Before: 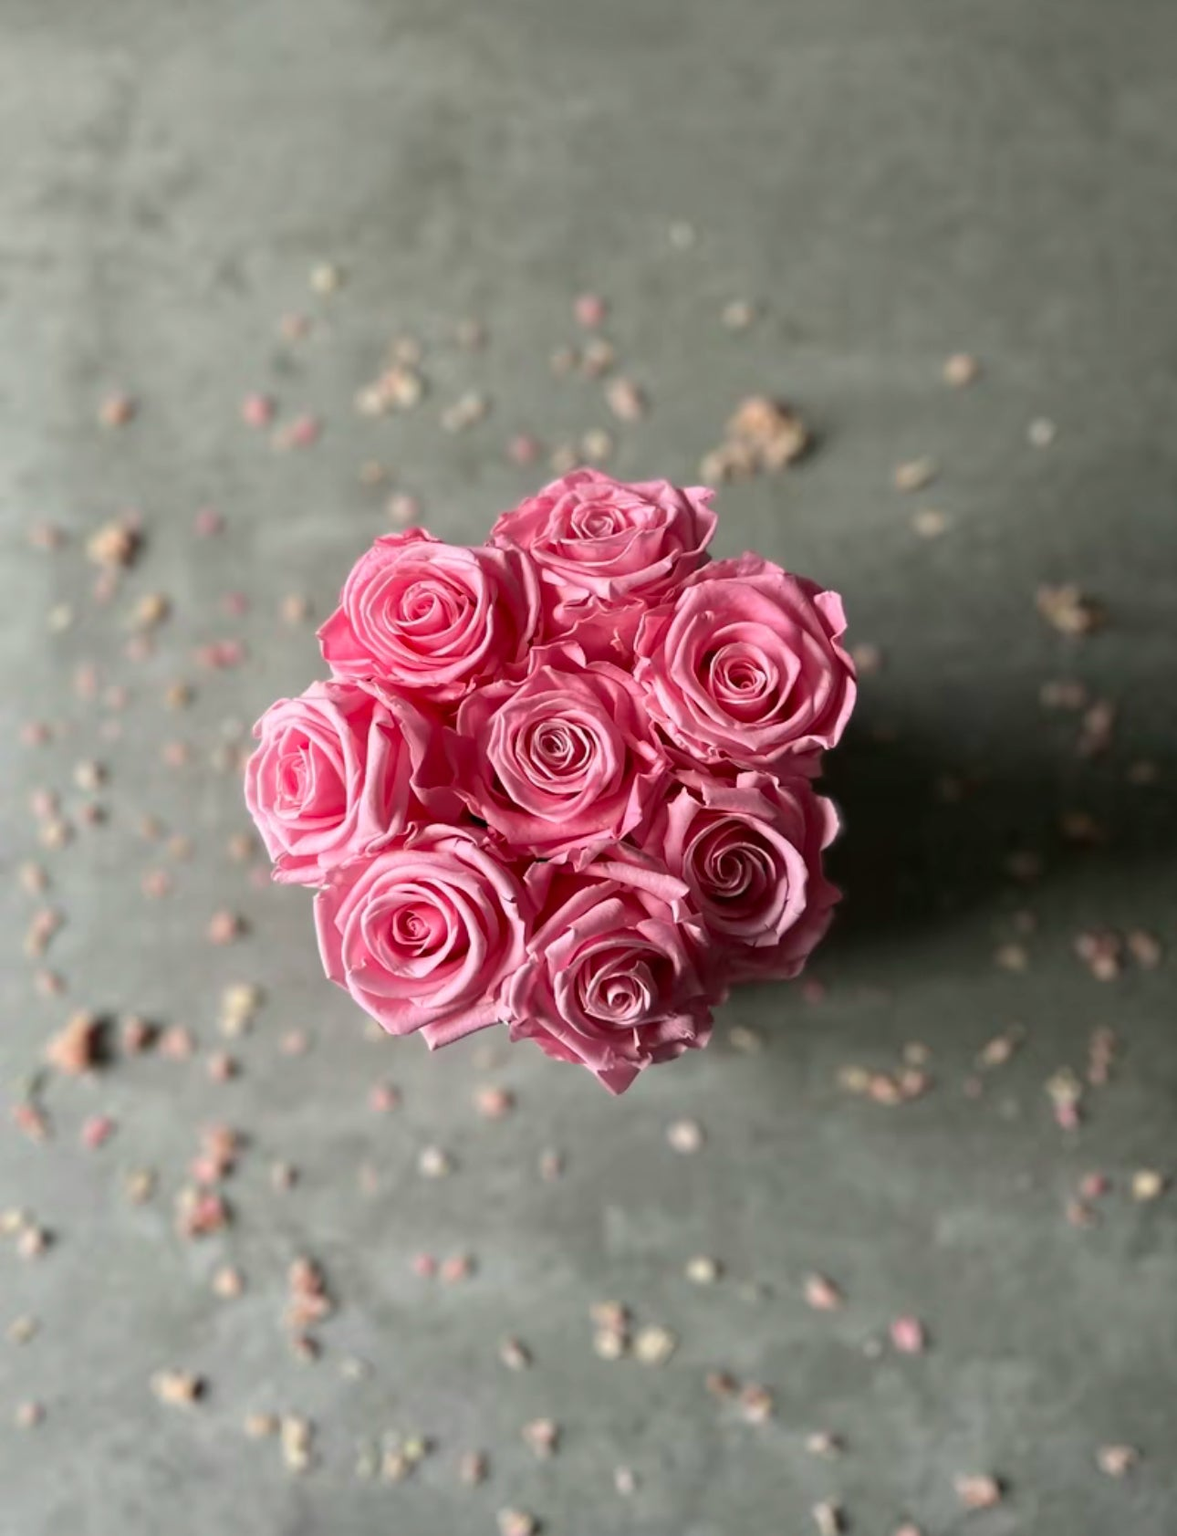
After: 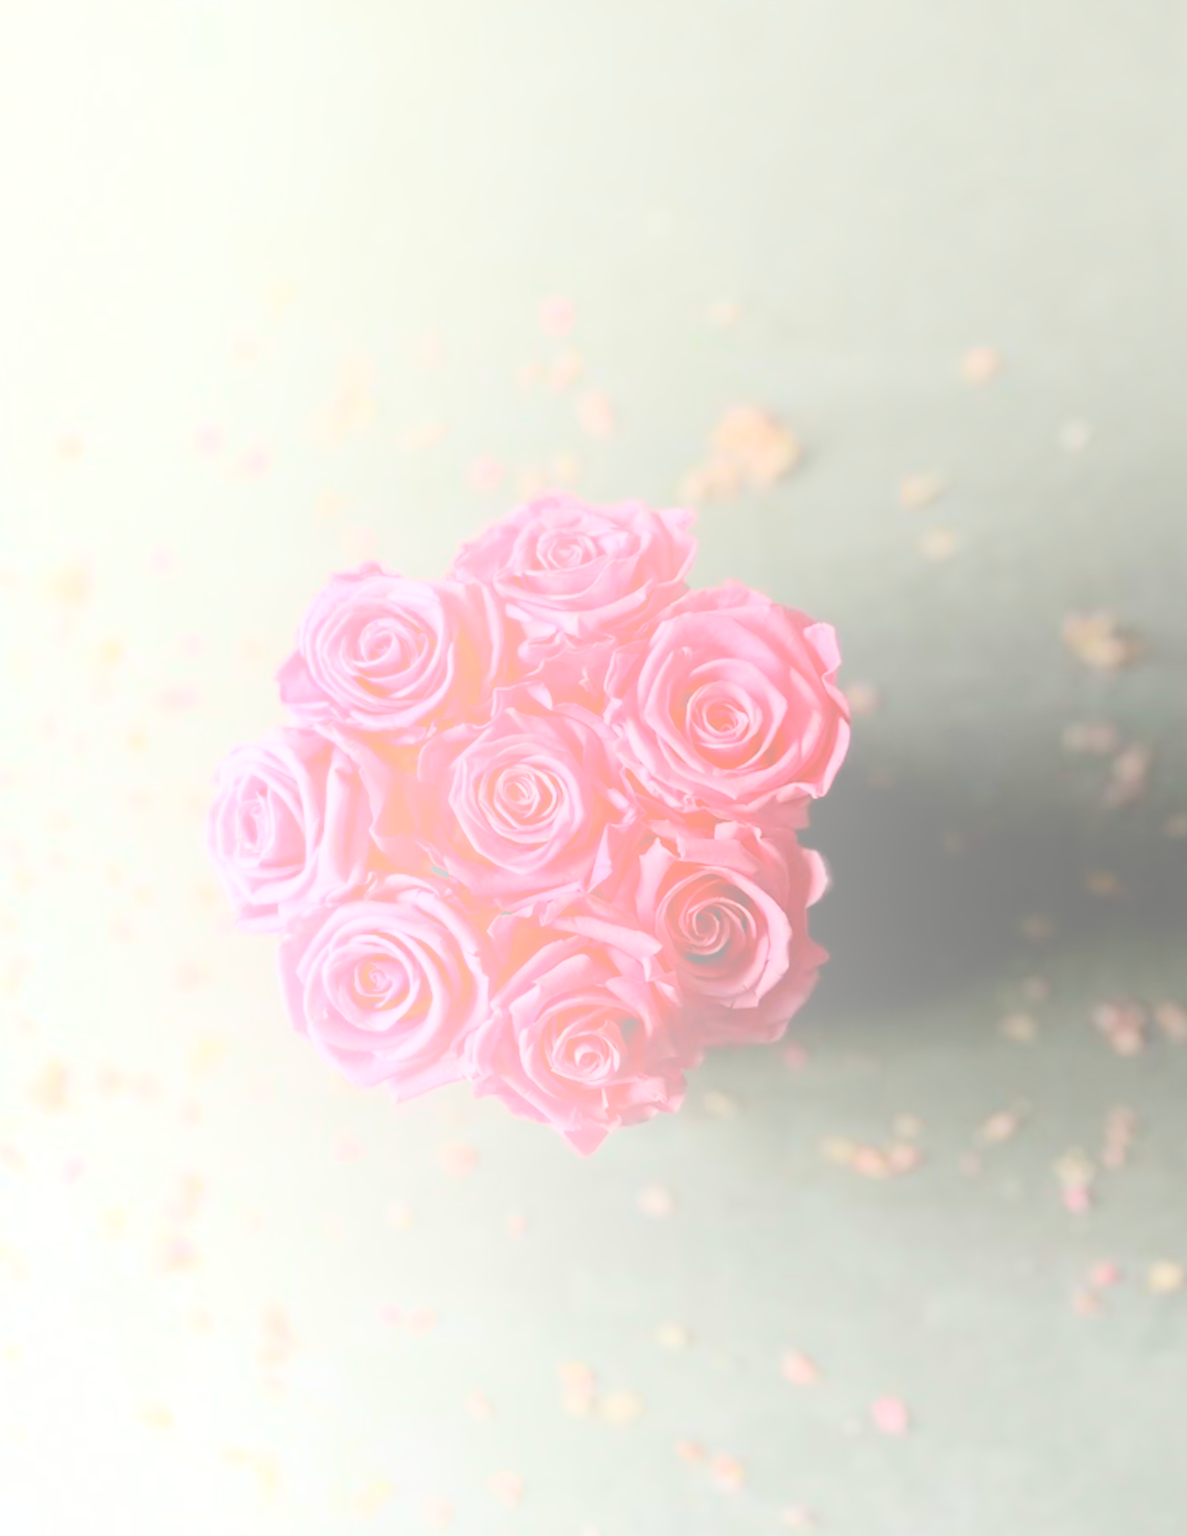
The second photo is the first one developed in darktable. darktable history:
filmic rgb: black relative exposure -7.65 EV, white relative exposure 4.56 EV, hardness 3.61
bloom: size 70%, threshold 25%, strength 70%
rotate and perspective: rotation 0.062°, lens shift (vertical) 0.115, lens shift (horizontal) -0.133, crop left 0.047, crop right 0.94, crop top 0.061, crop bottom 0.94
